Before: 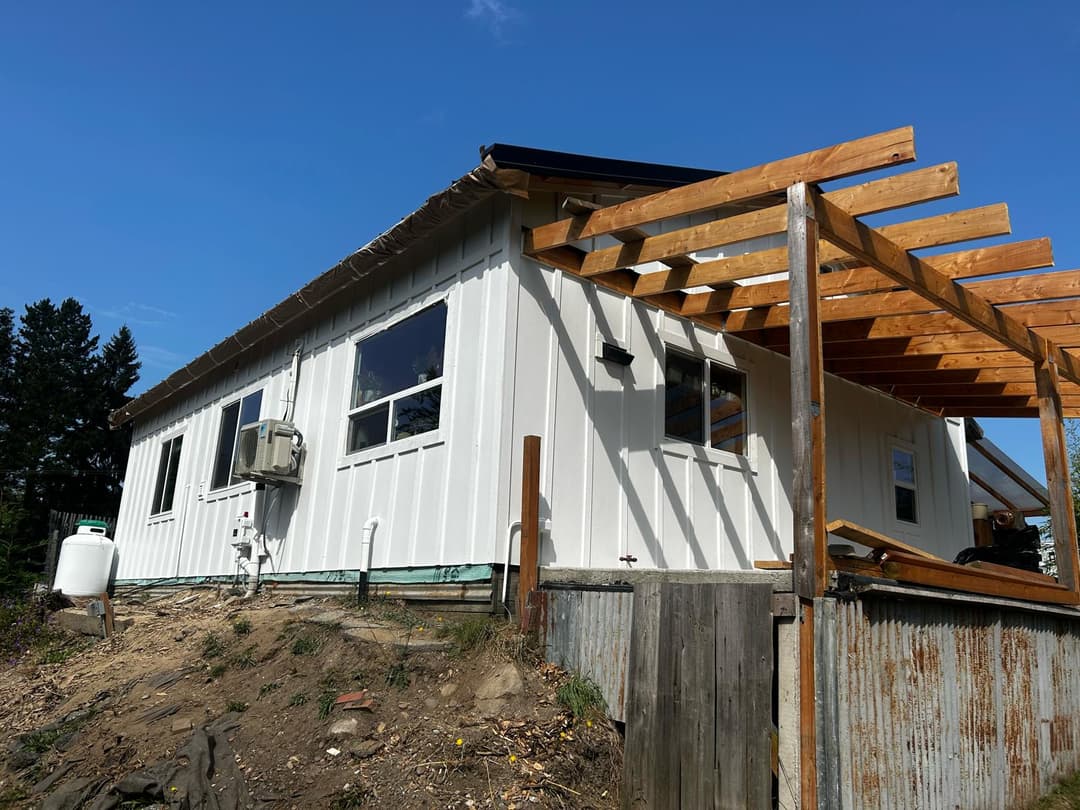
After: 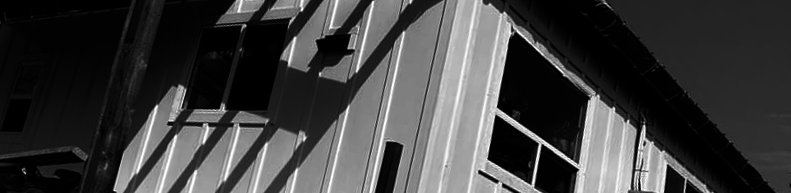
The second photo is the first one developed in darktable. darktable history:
rotate and perspective: rotation 1.57°, crop left 0.018, crop right 0.982, crop top 0.039, crop bottom 0.961
crop and rotate: angle 16.12°, top 30.835%, bottom 35.653%
contrast brightness saturation: contrast 0.02, brightness -1, saturation -1
